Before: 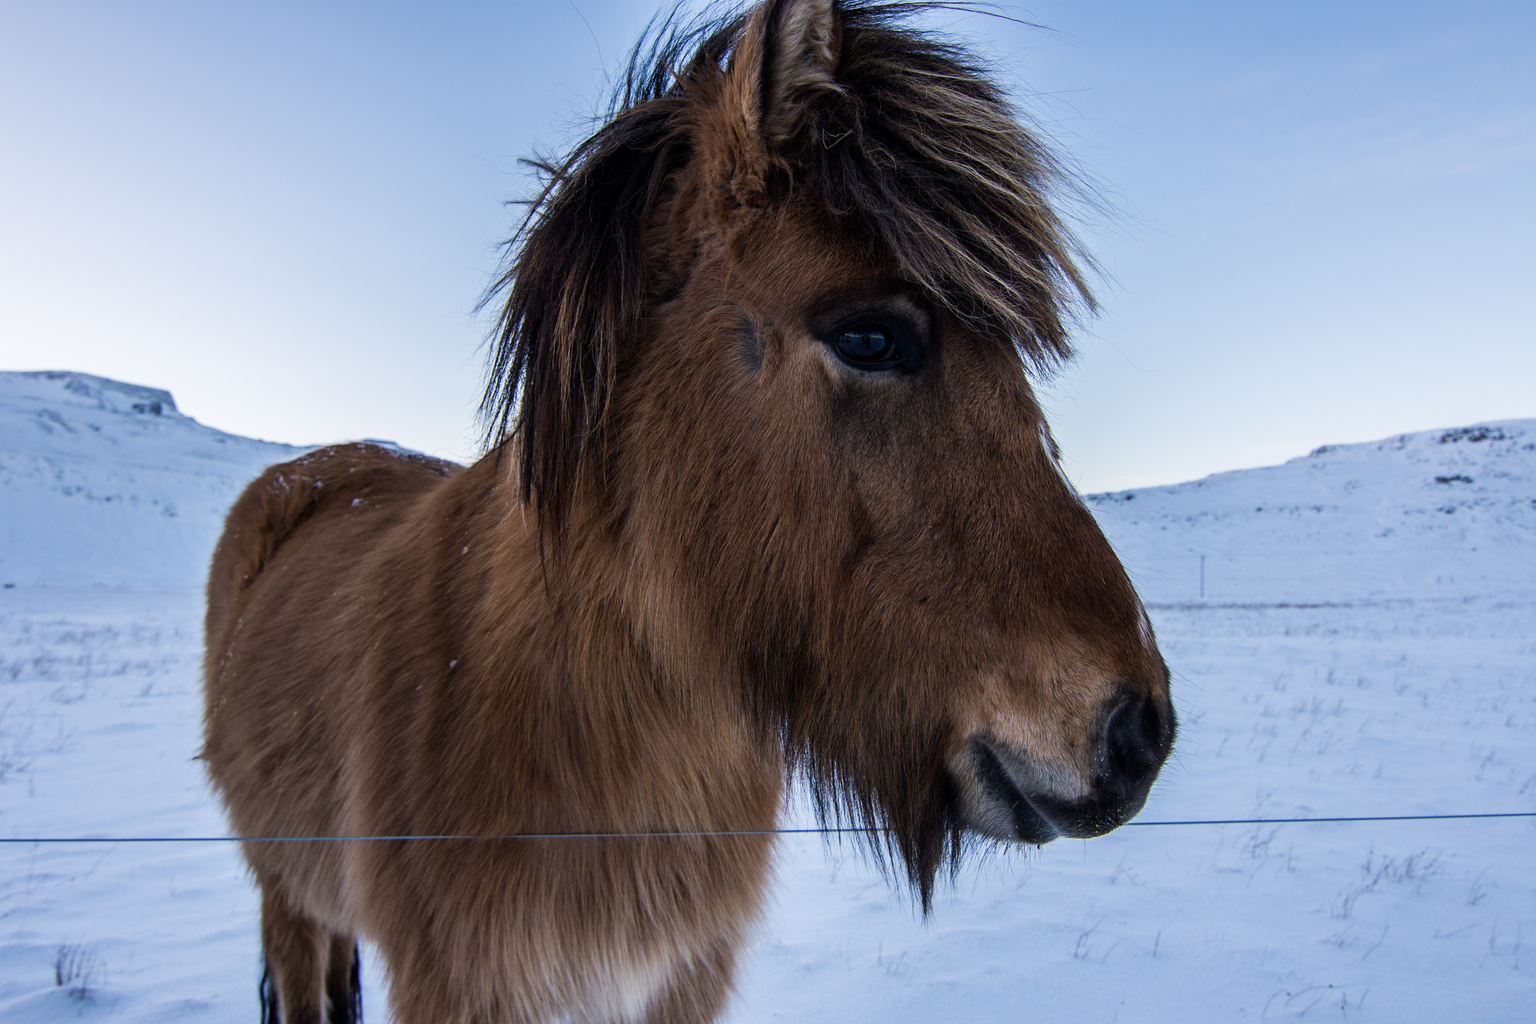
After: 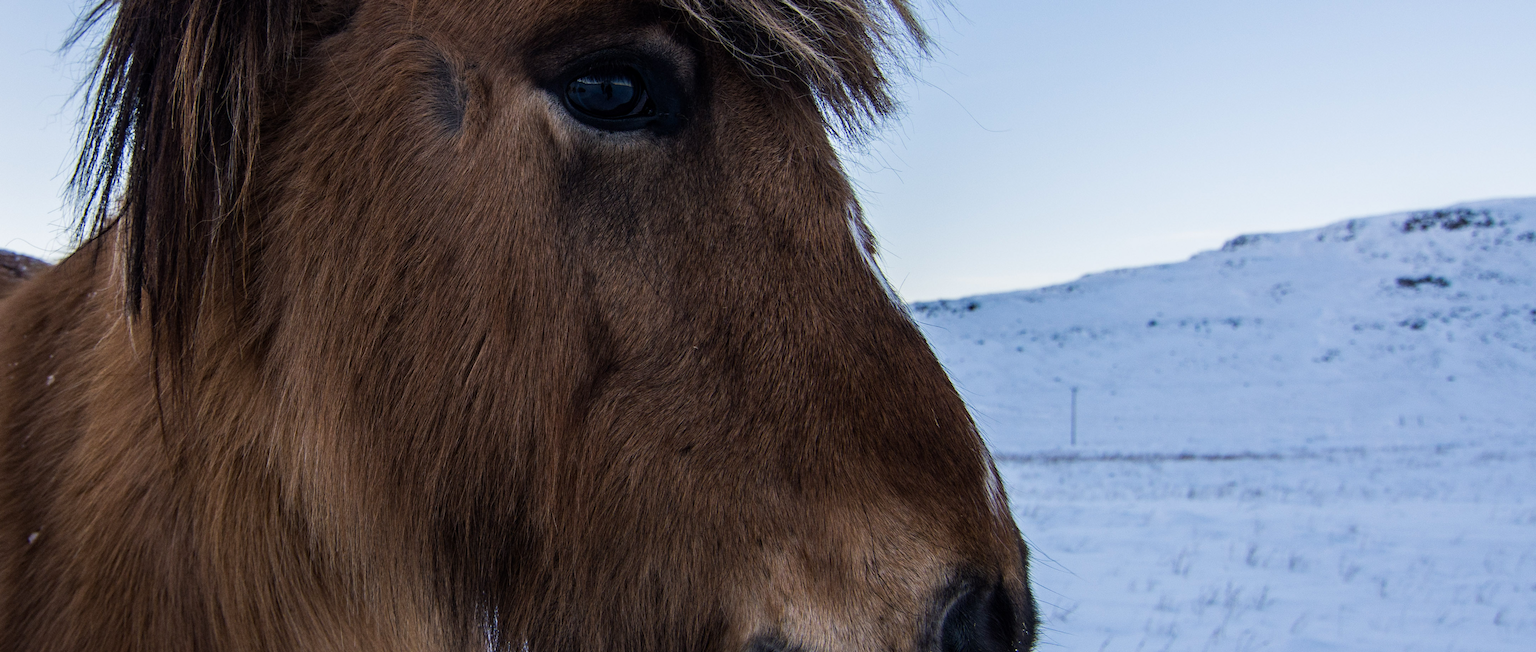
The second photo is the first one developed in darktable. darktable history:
haze removal: compatibility mode true, adaptive false
crop and rotate: left 27.938%, top 27.046%, bottom 27.046%
